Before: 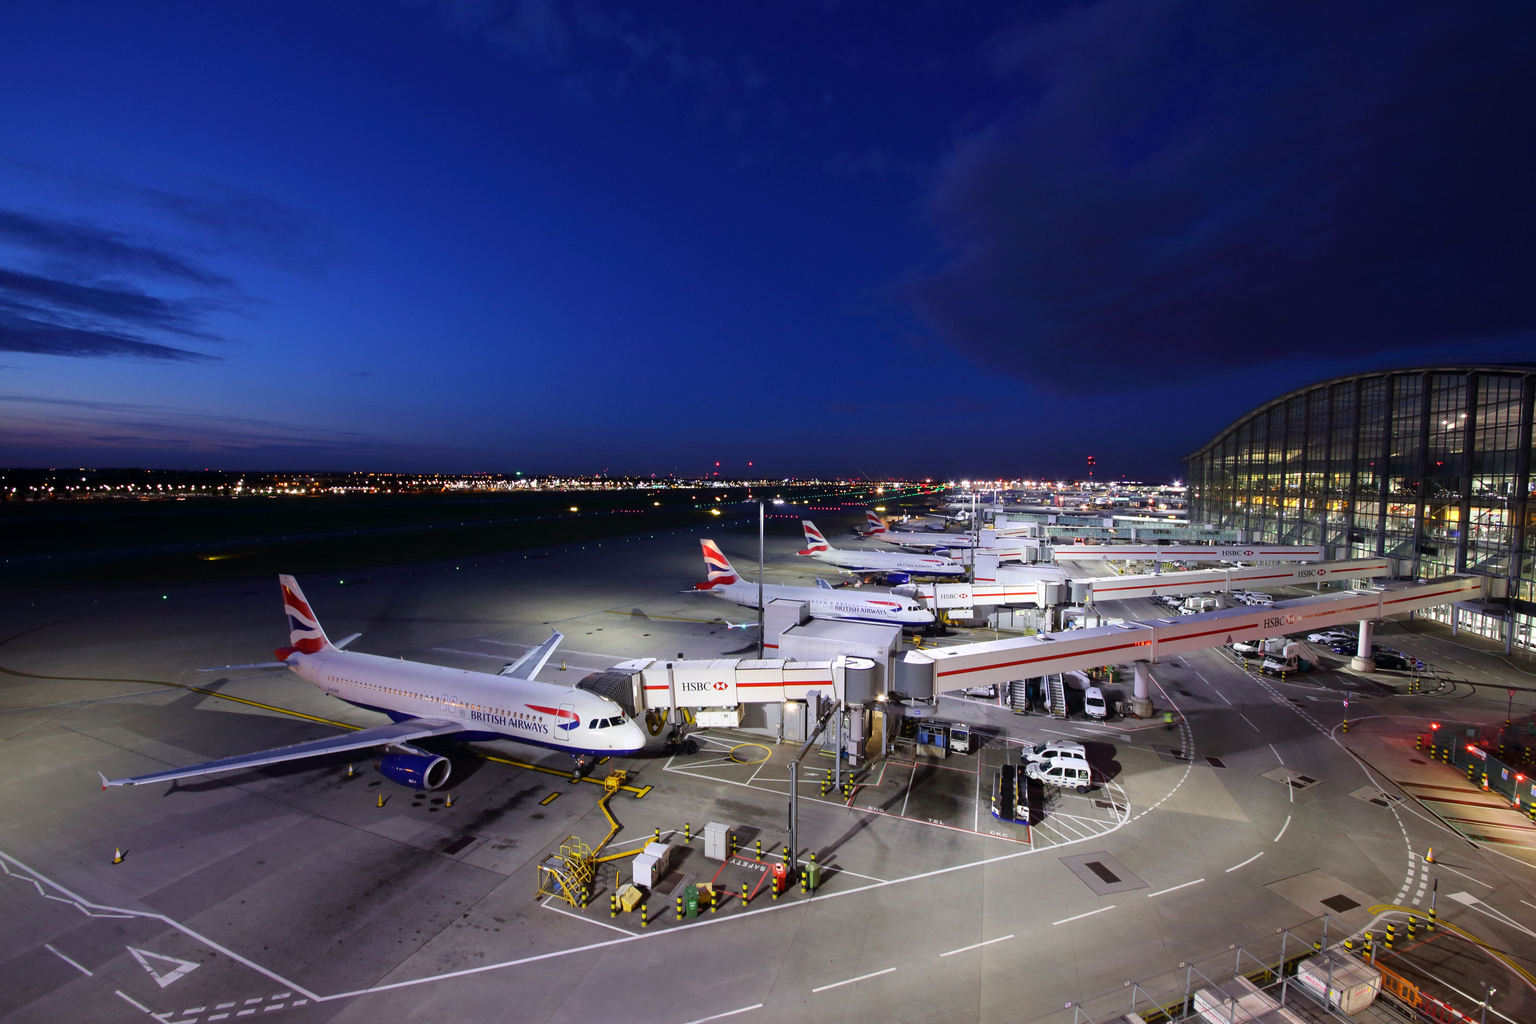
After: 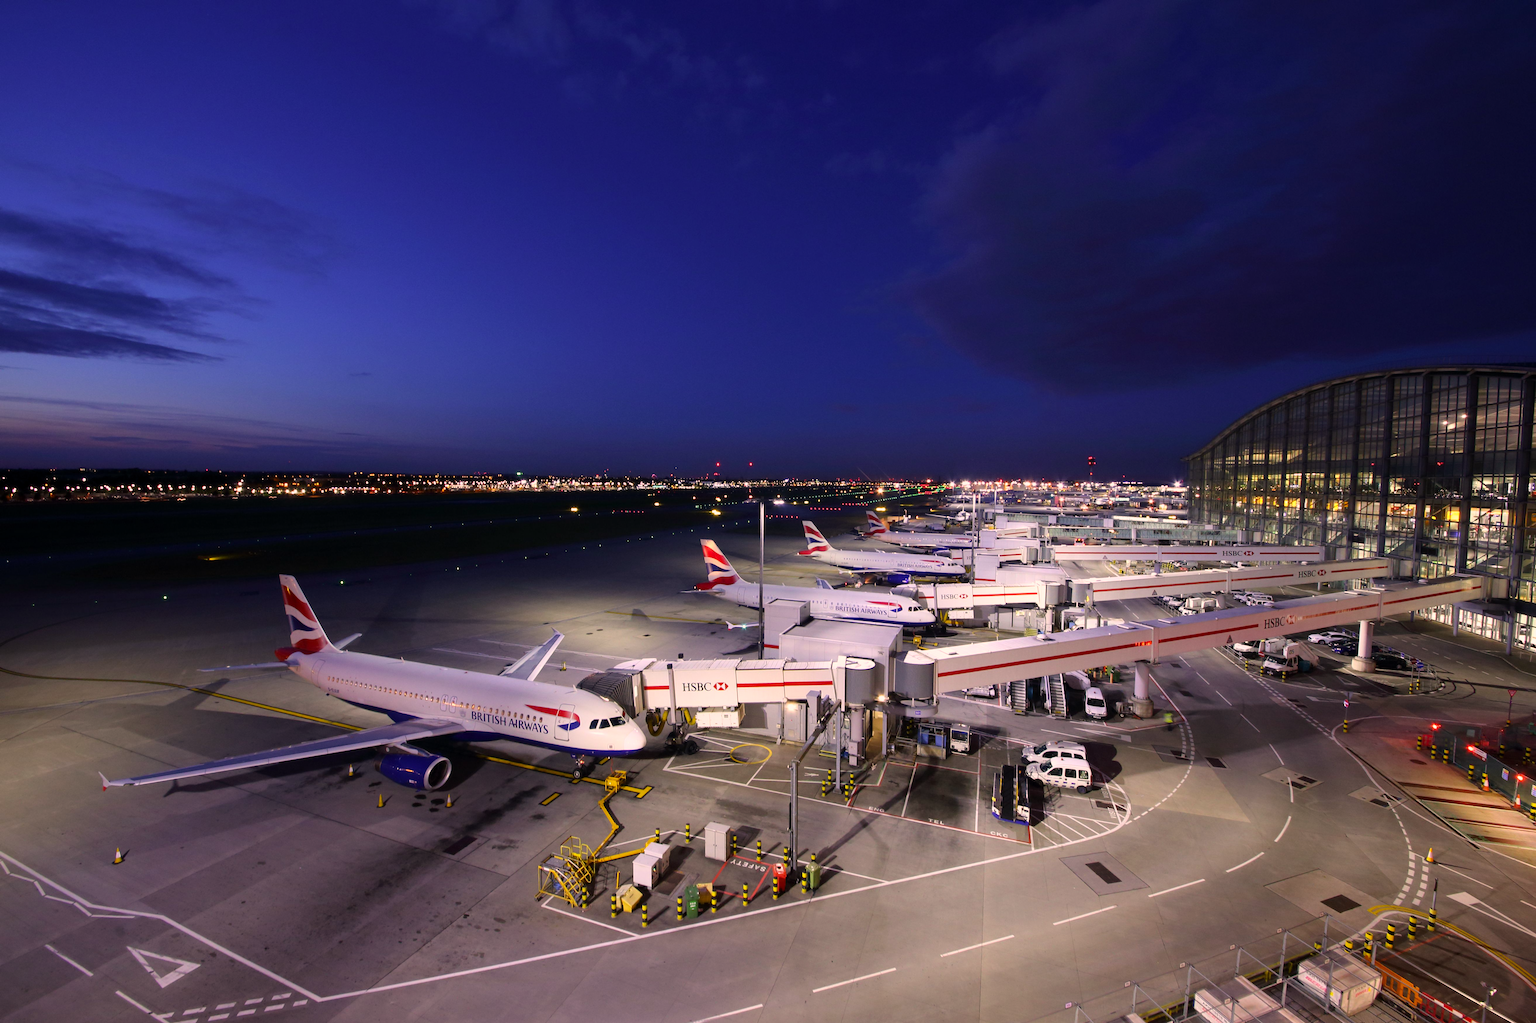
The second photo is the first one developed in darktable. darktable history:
color correction: highlights a* 11.96, highlights b* 11.58
levels: mode automatic, black 0.023%, white 99.97%, levels [0.062, 0.494, 0.925]
